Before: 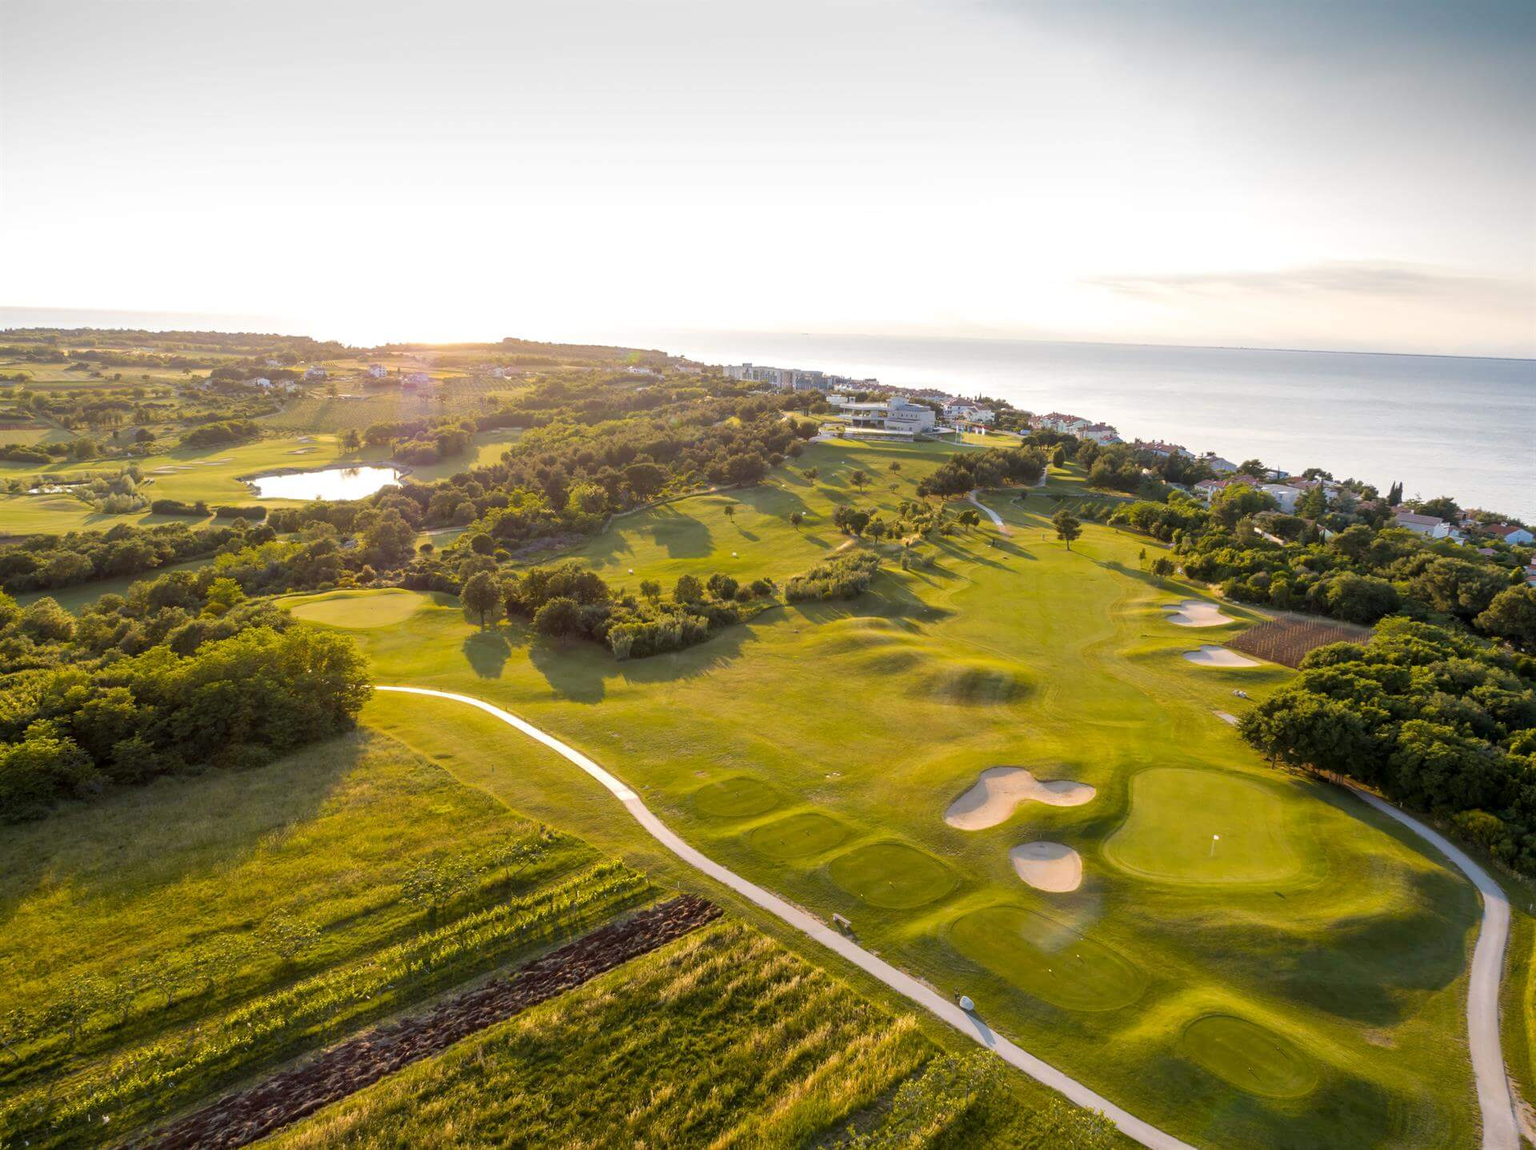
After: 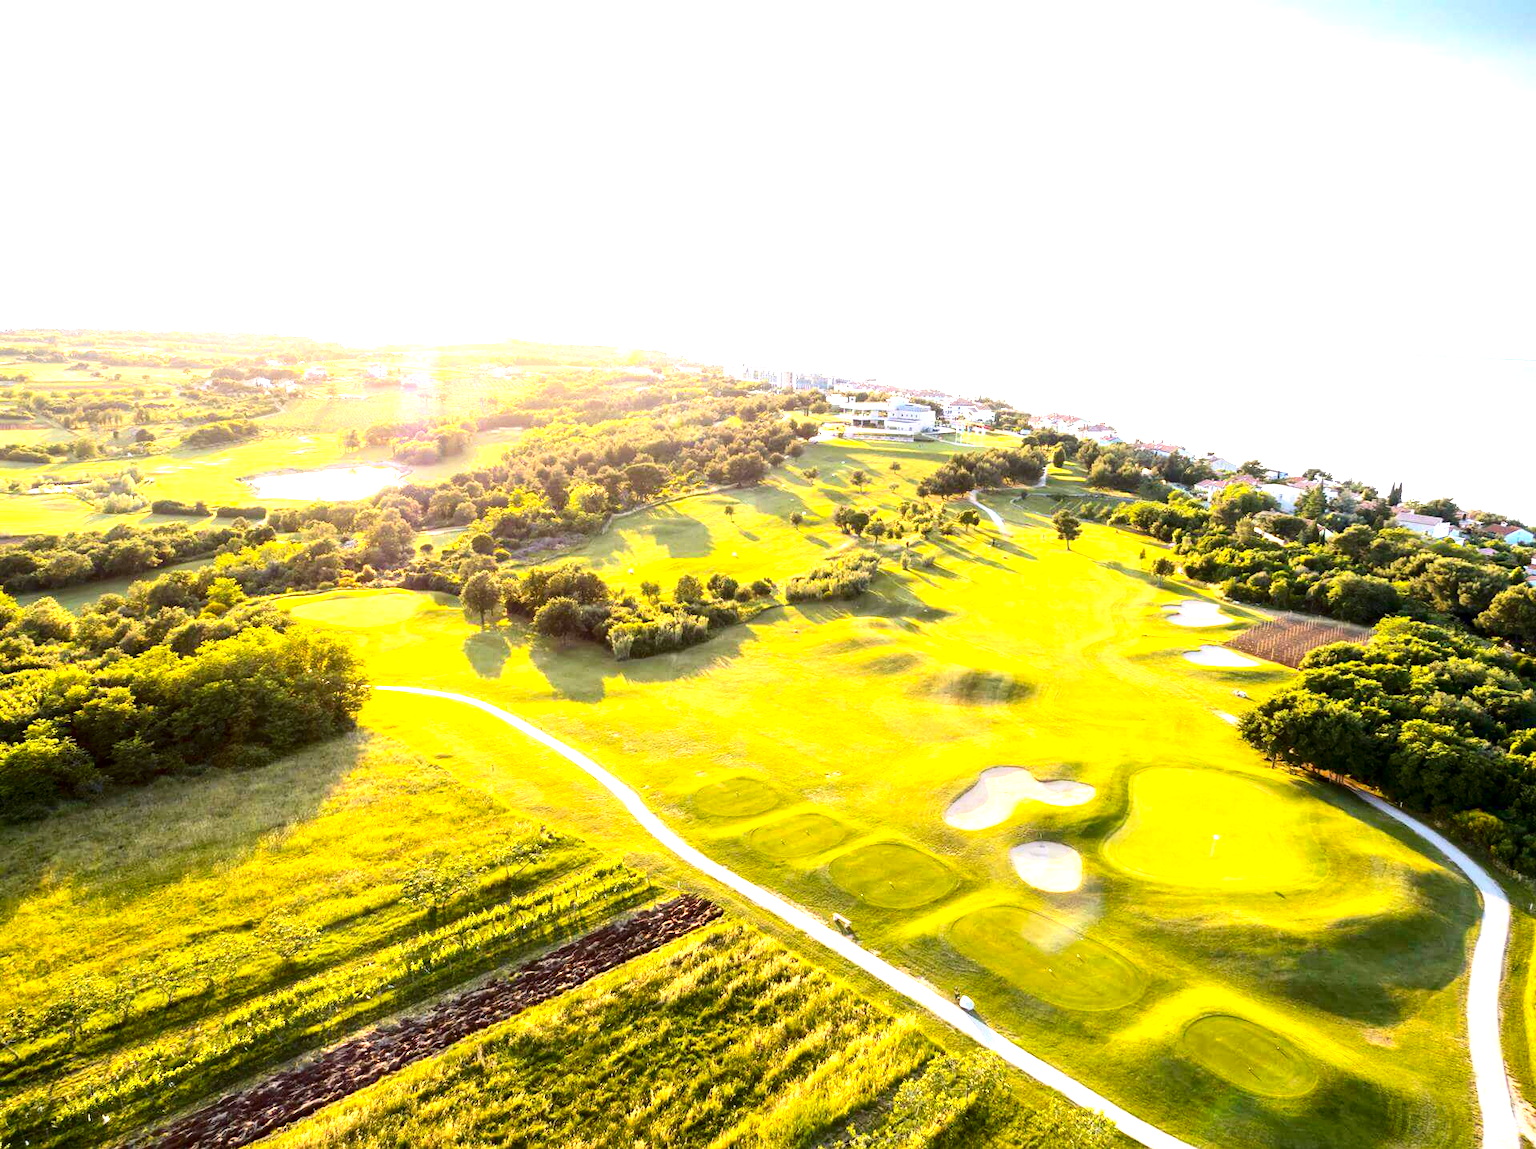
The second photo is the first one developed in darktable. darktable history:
exposure: black level correction 0.001, exposure 1.719 EV, compensate exposure bias true, compensate highlight preservation false
contrast brightness saturation: contrast 0.2, brightness -0.11, saturation 0.1
